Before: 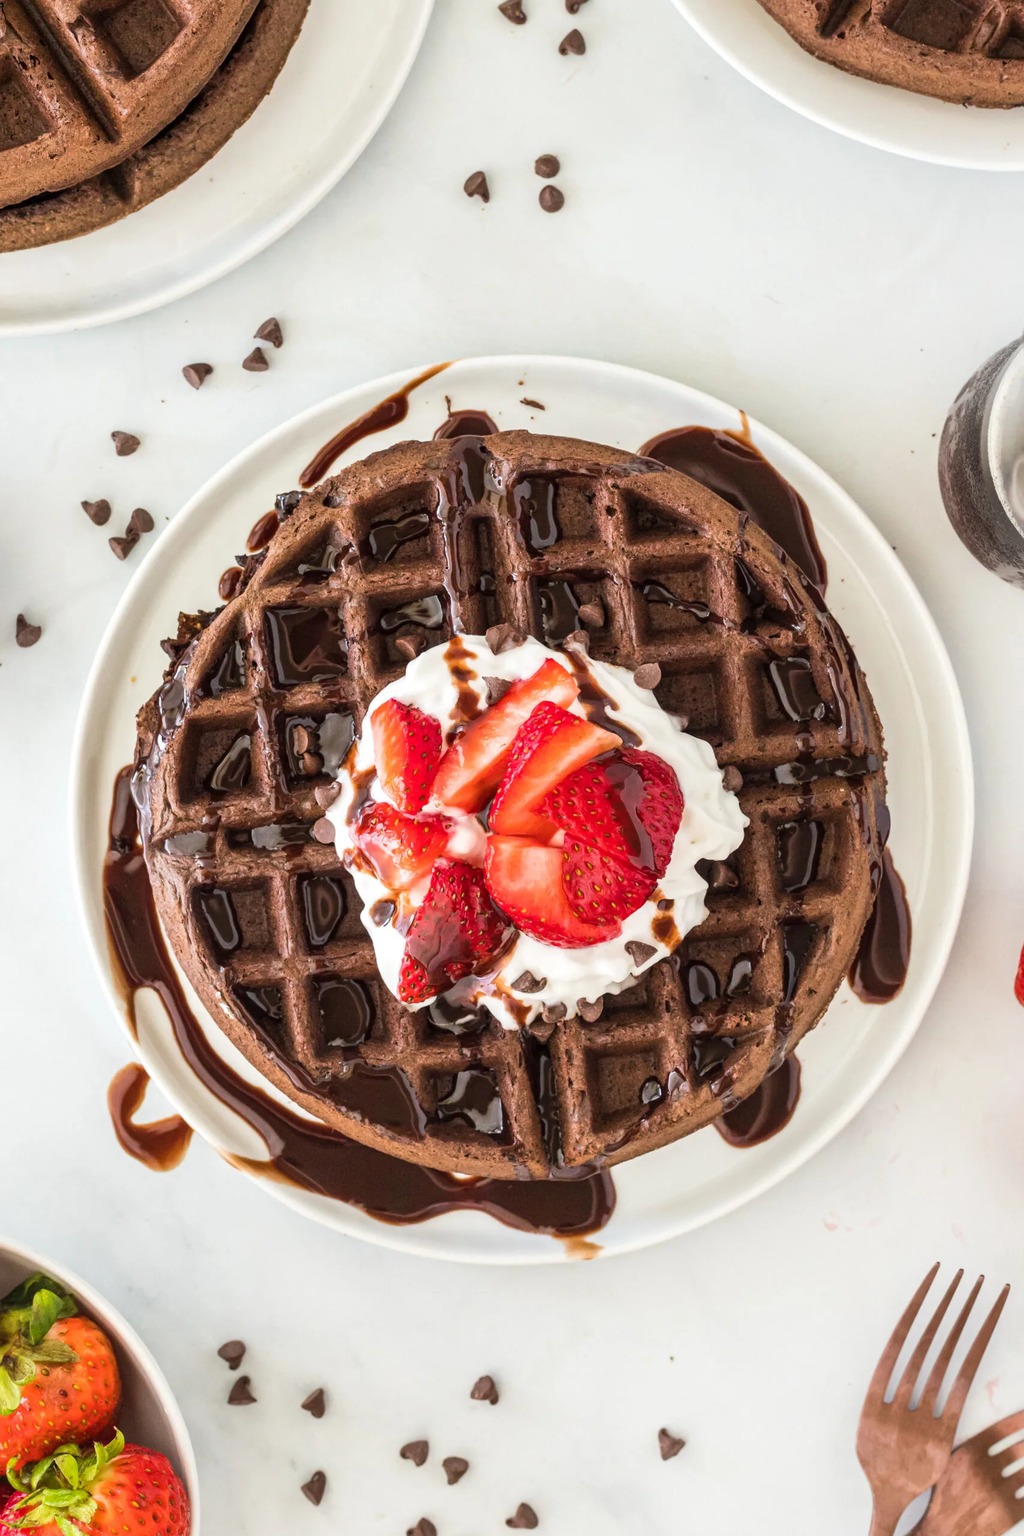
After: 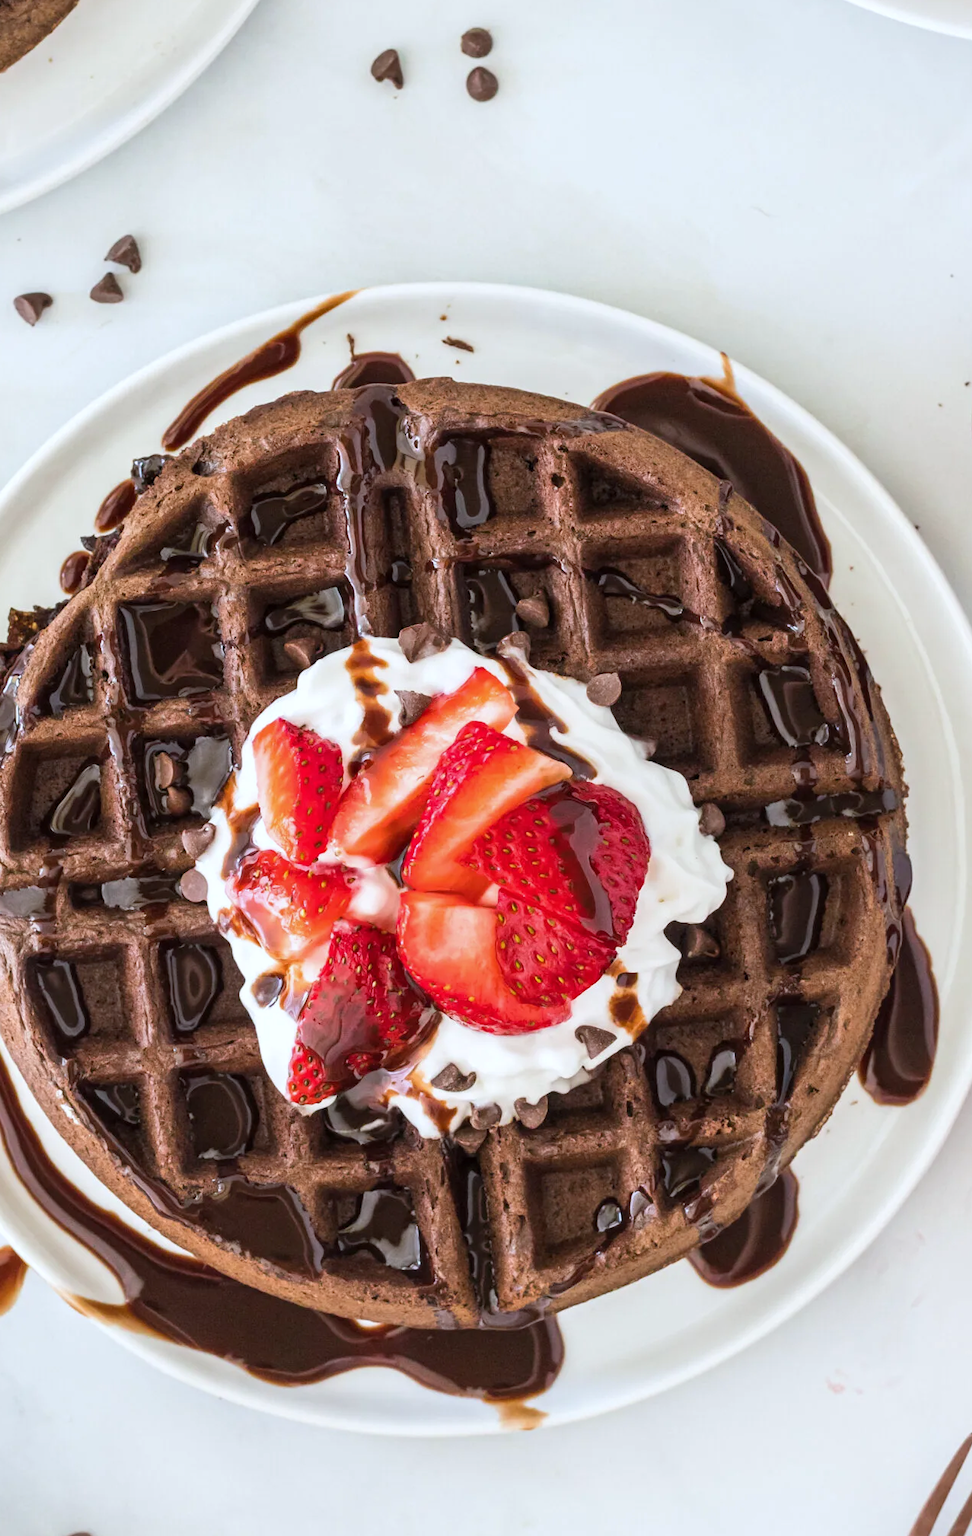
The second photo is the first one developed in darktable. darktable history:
white balance: red 0.967, blue 1.049
crop: left 16.768%, top 8.653%, right 8.362%, bottom 12.485%
